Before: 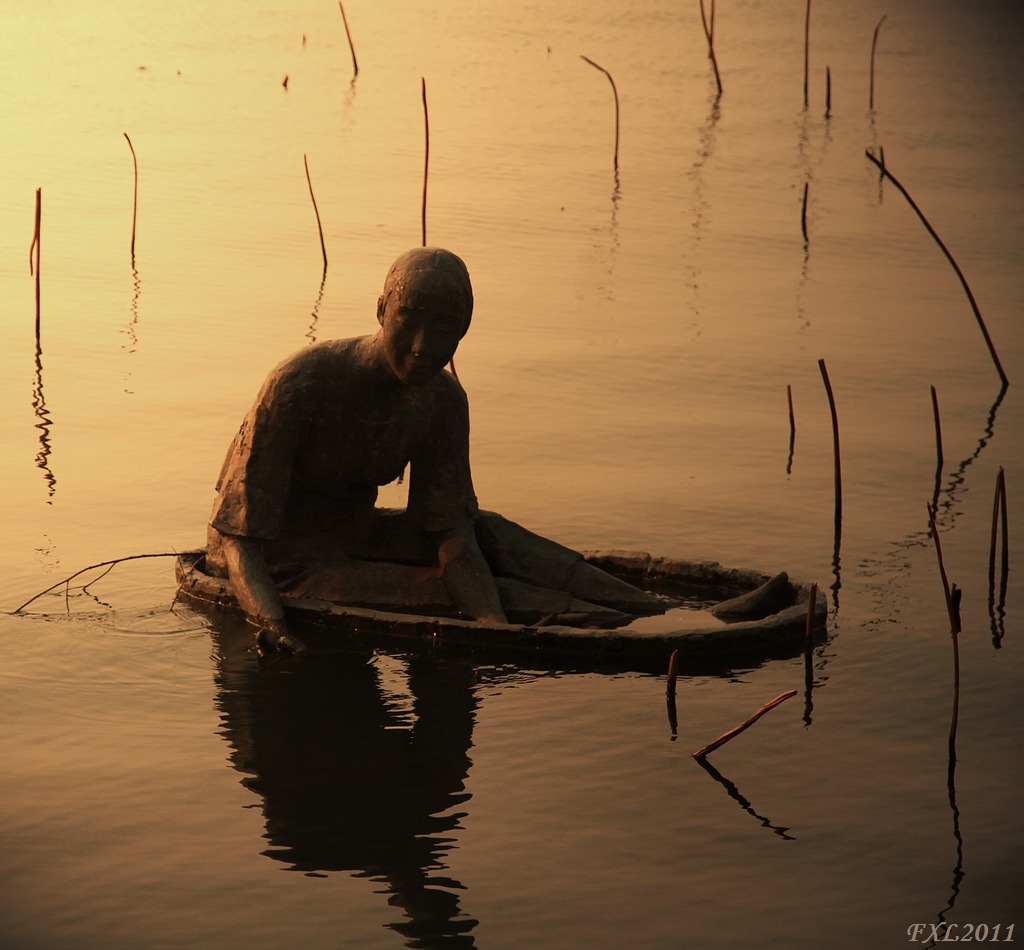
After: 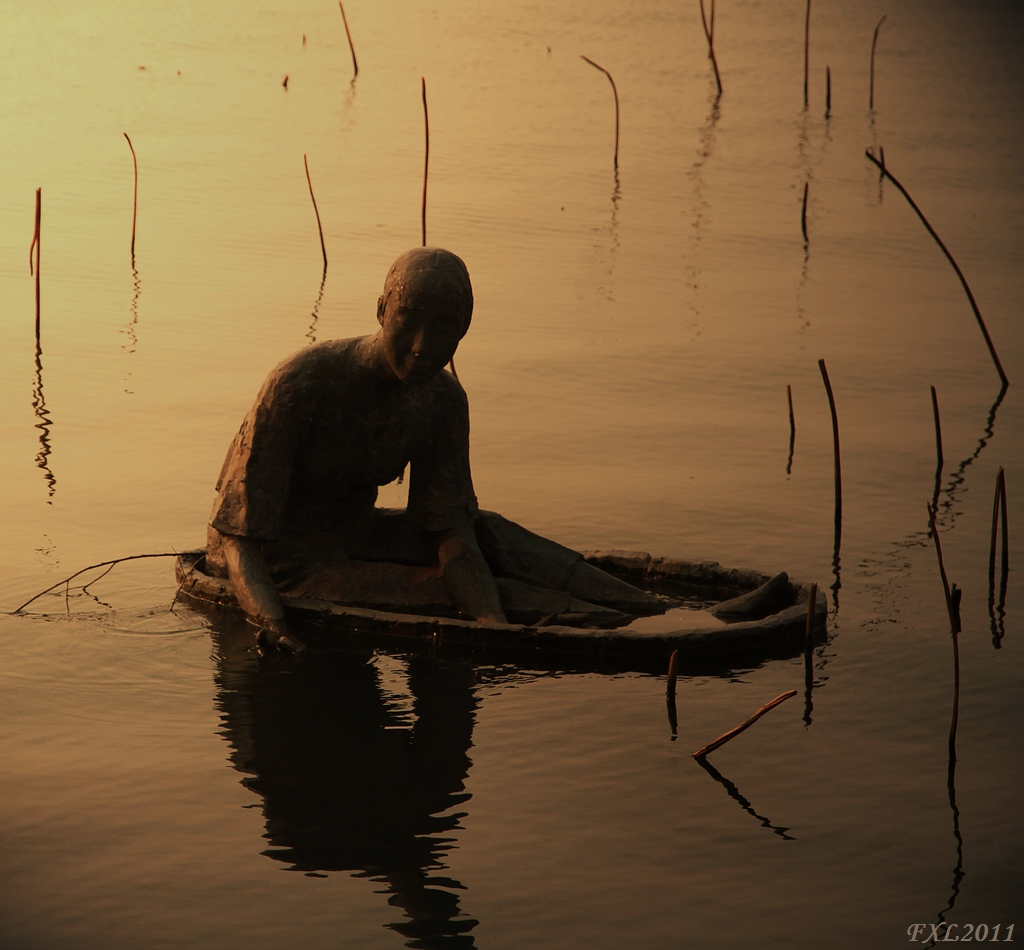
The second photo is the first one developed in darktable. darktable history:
exposure: exposure -0.454 EV, compensate highlight preservation false
